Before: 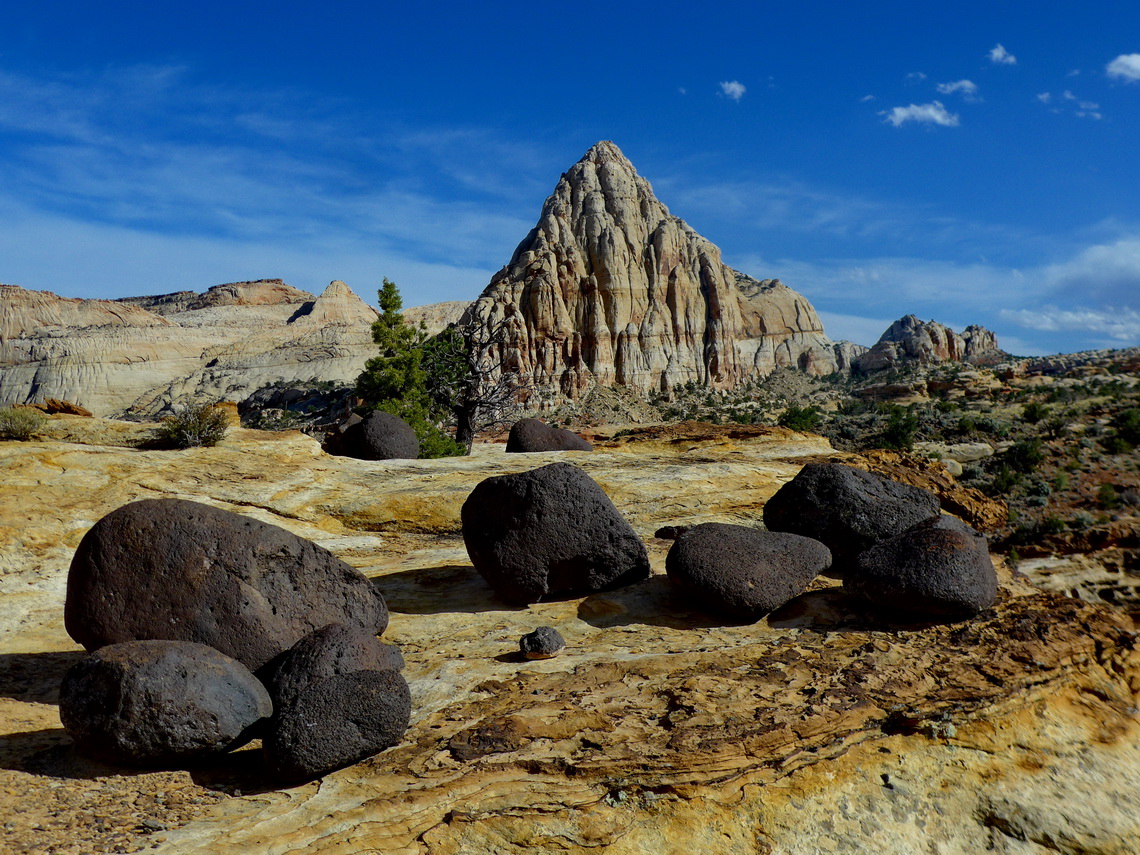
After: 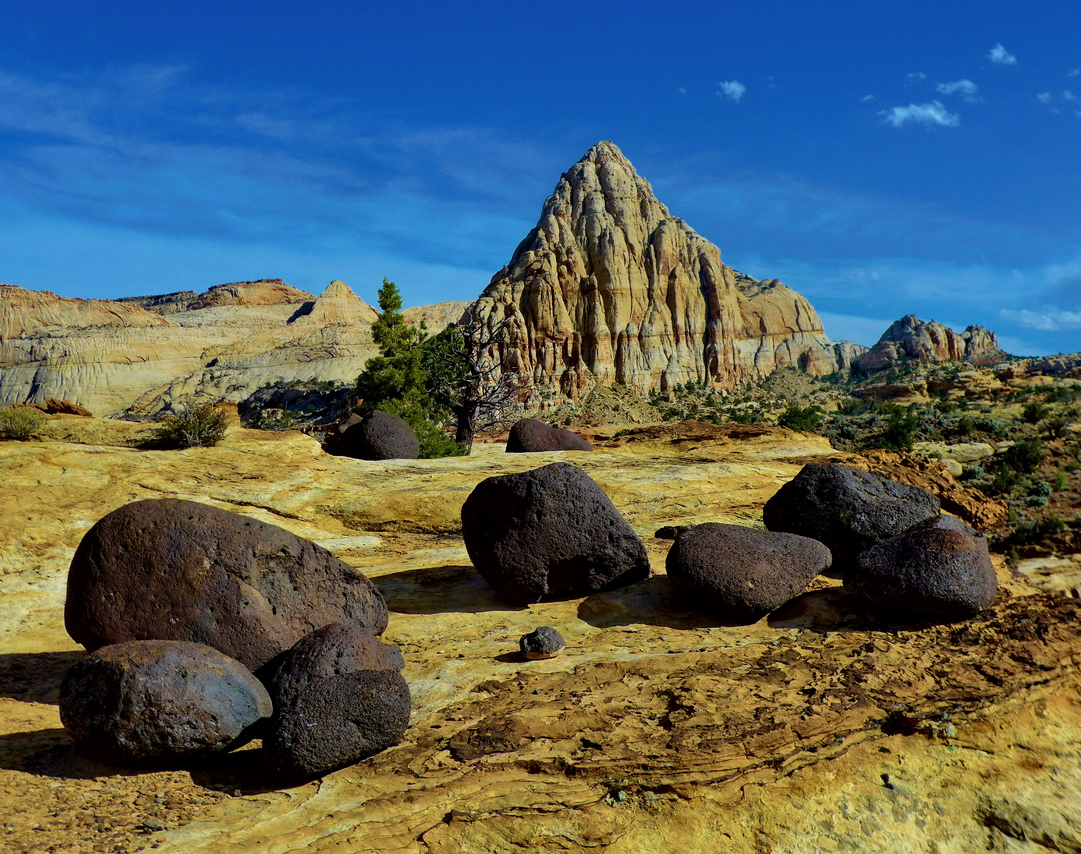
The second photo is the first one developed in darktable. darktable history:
crop and rotate: right 5.167%
shadows and highlights: white point adjustment 0.05, highlights color adjustment 55.9%, soften with gaussian
velvia: strength 75%
